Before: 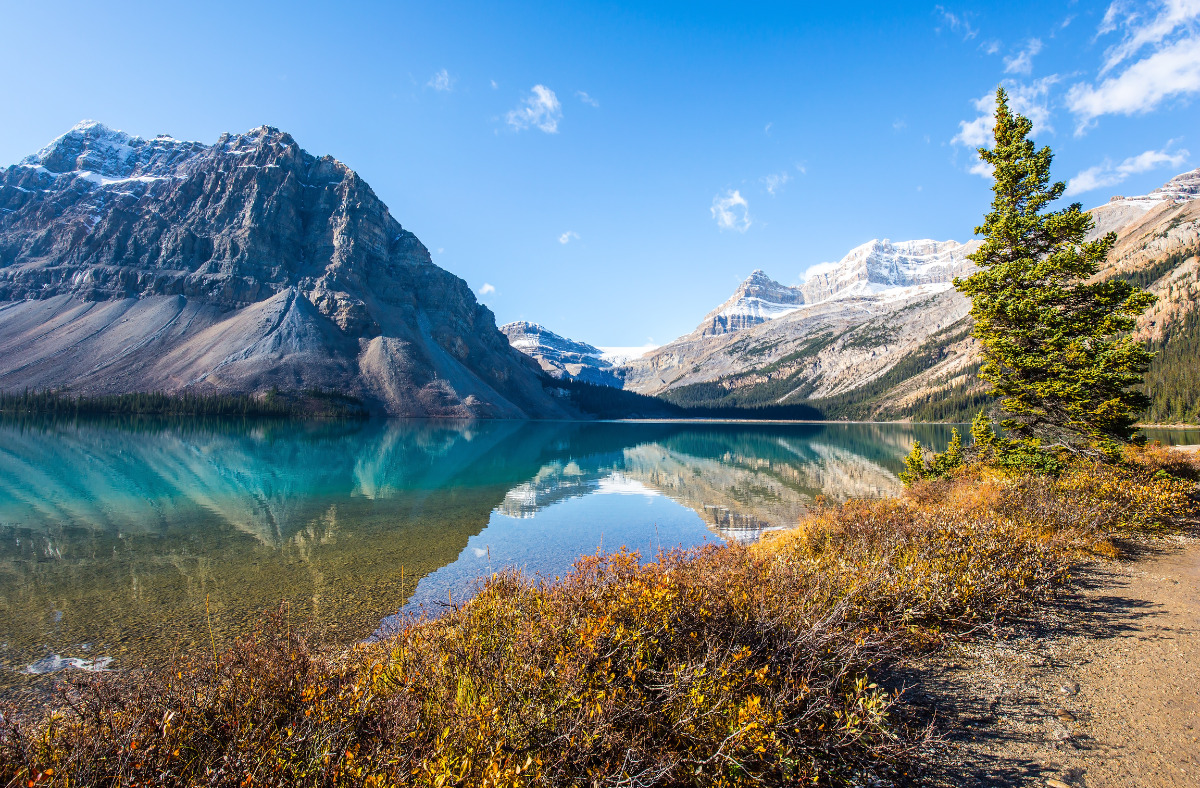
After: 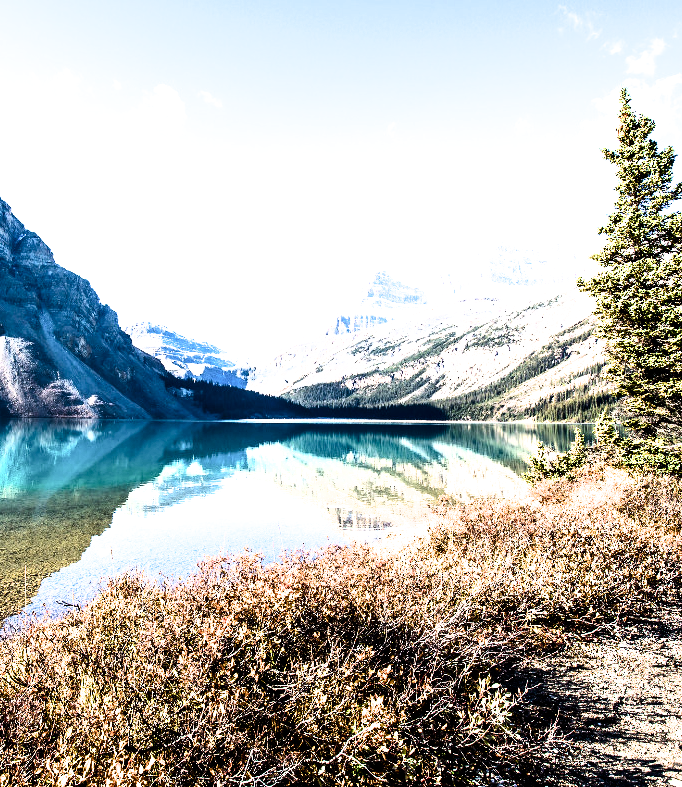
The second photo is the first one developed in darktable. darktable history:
filmic rgb: black relative exposure -8.27 EV, white relative exposure 2.2 EV, hardness 7.2, latitude 85%, contrast 1.706, highlights saturation mix -3.59%, shadows ↔ highlights balance -2.39%
crop: left 31.481%, top 0.021%, right 11.68%
exposure: black level correction 0, exposure 0.953 EV, compensate highlight preservation false
contrast brightness saturation: contrast 0.272
